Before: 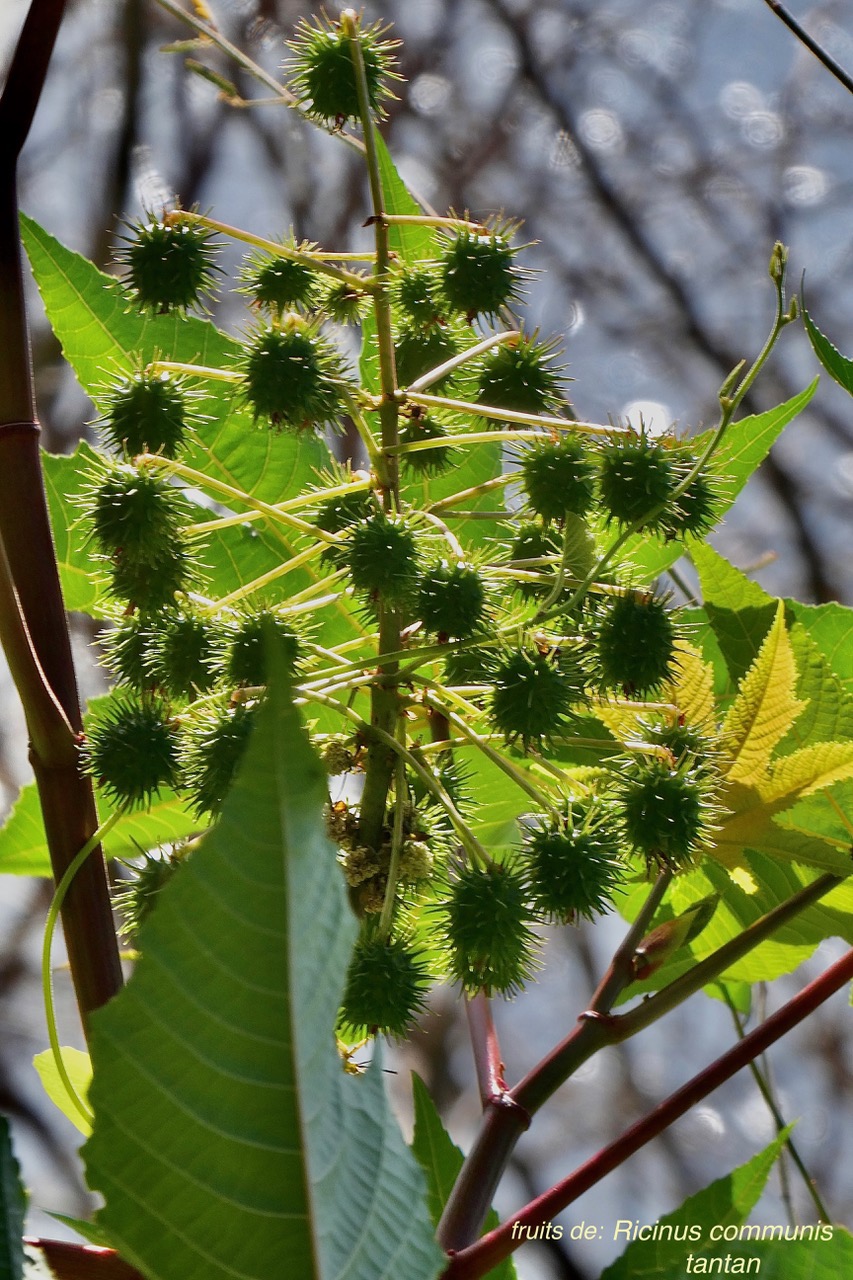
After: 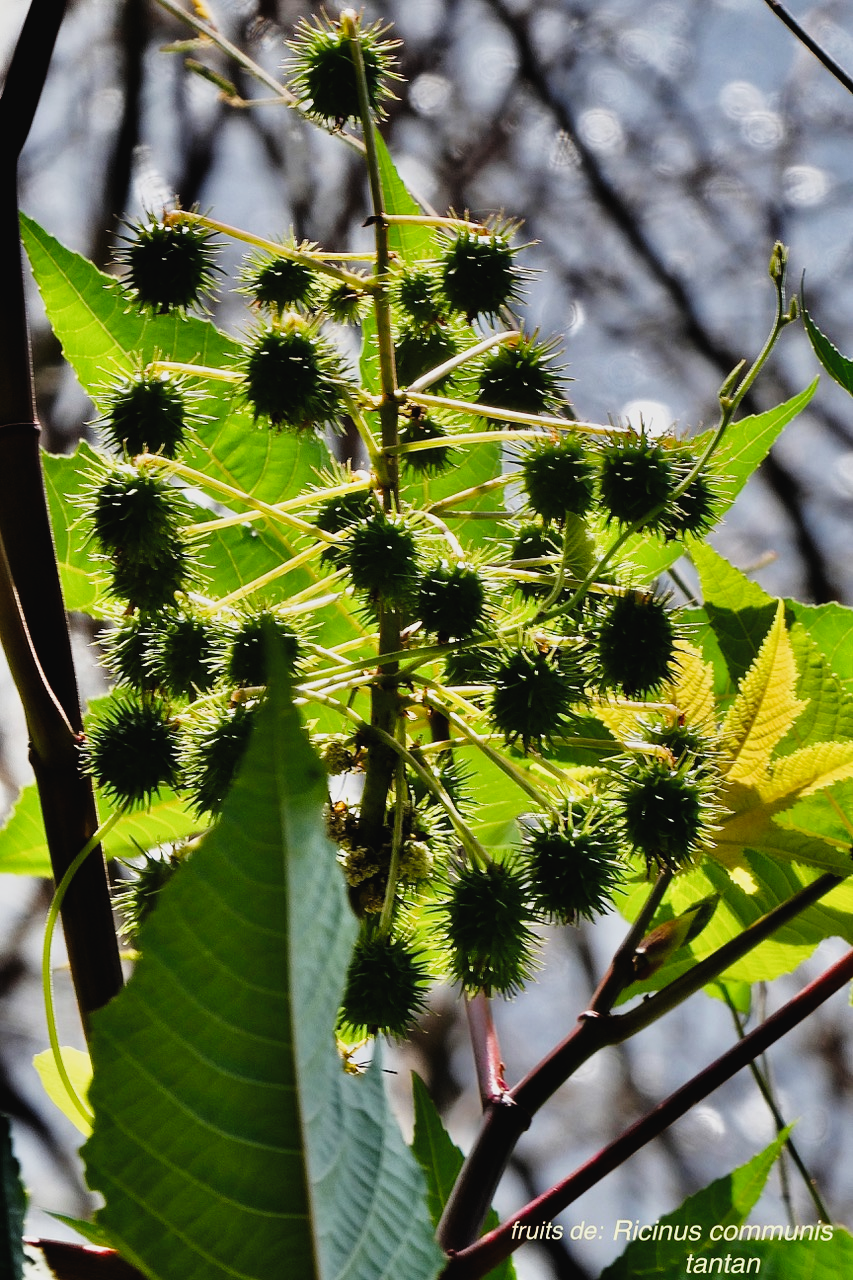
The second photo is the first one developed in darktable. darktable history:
tone curve: curves: ch0 [(0, 0.025) (0.15, 0.143) (0.452, 0.486) (0.751, 0.788) (1, 0.961)]; ch1 [(0, 0) (0.43, 0.408) (0.476, 0.469) (0.497, 0.494) (0.546, 0.571) (0.566, 0.607) (0.62, 0.657) (1, 1)]; ch2 [(0, 0) (0.386, 0.397) (0.505, 0.498) (0.547, 0.546) (0.579, 0.58) (1, 1)], preserve colors none
filmic rgb: black relative exposure -8.7 EV, white relative exposure 2.69 EV, target black luminance 0%, target white luminance 99.999%, hardness 6.25, latitude 74.93%, contrast 1.321, highlights saturation mix -4.55%
